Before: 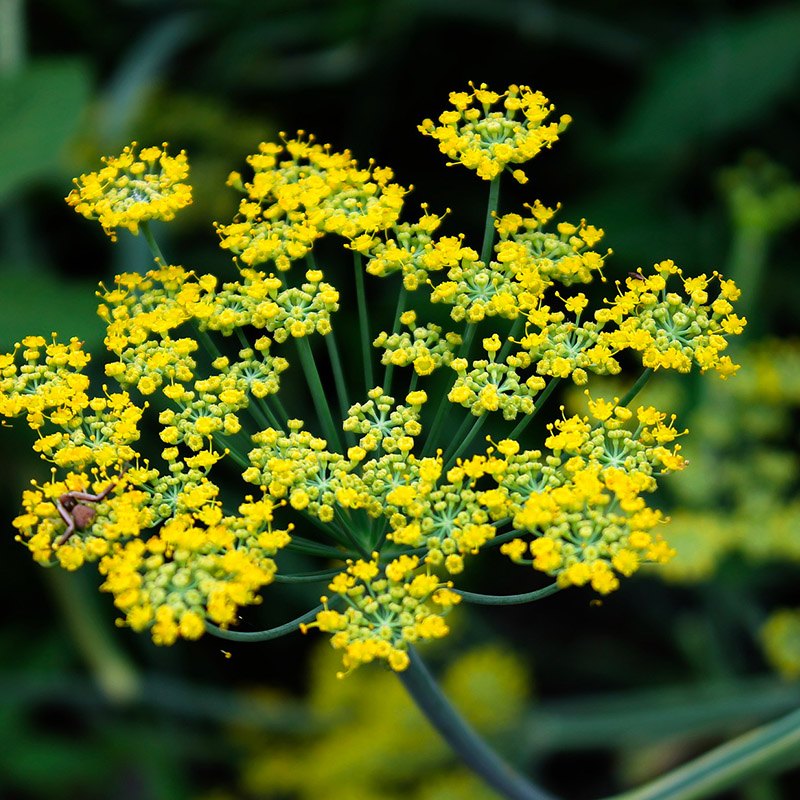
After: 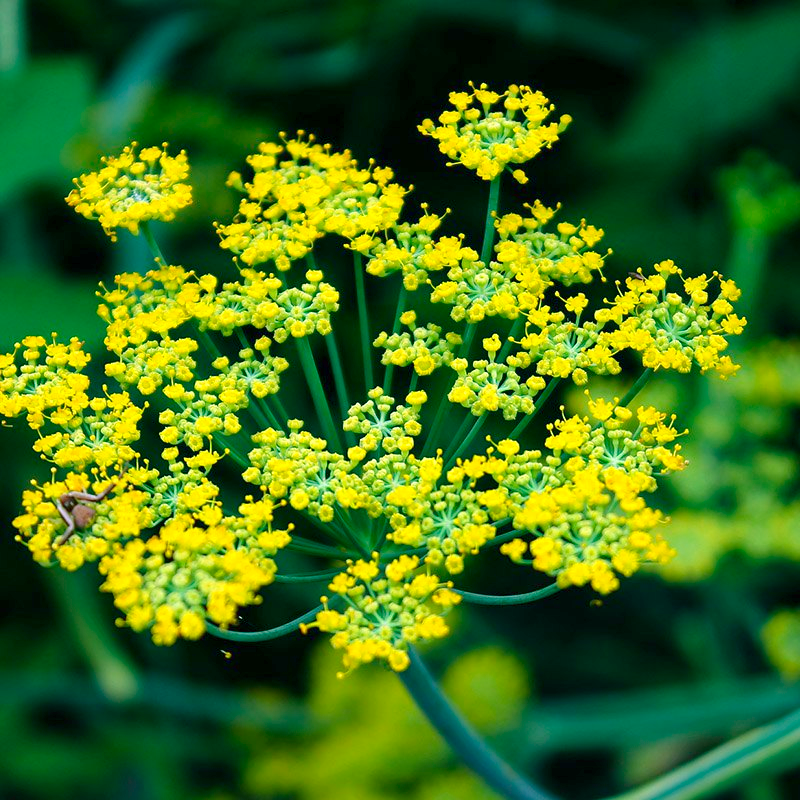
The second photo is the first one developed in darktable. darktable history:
color balance rgb: power › chroma 2.134%, power › hue 165.46°, perceptual saturation grading › global saturation 0.778%, perceptual brilliance grading › global brilliance 10.1%, perceptual brilliance grading › shadows 15.32%, contrast -10%
